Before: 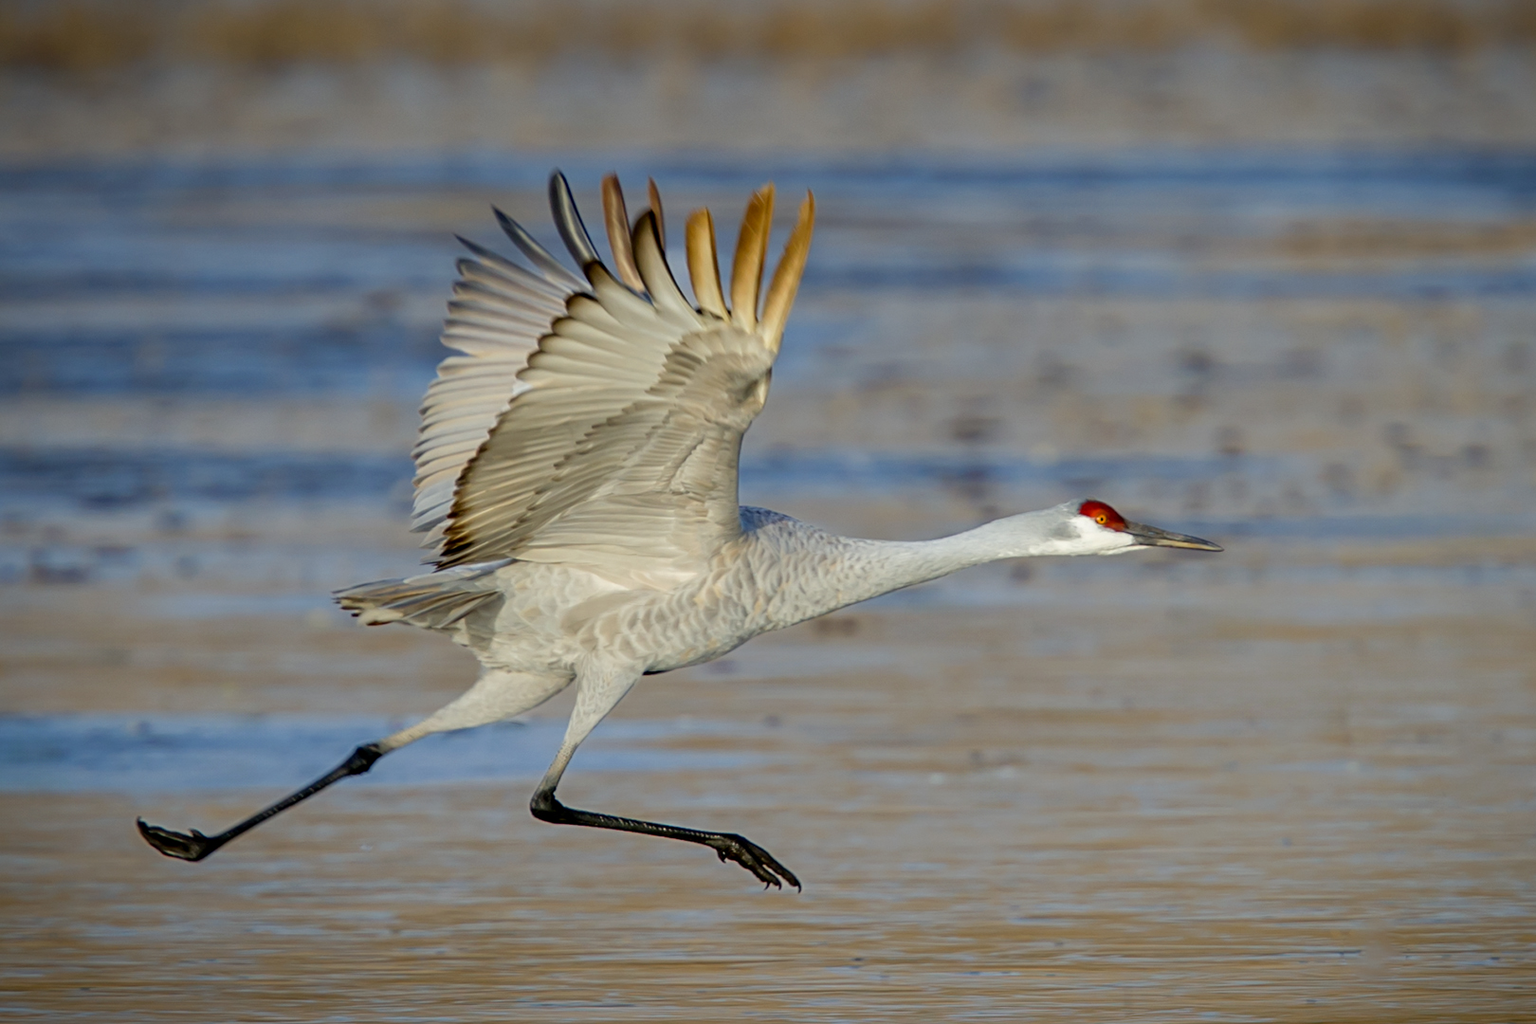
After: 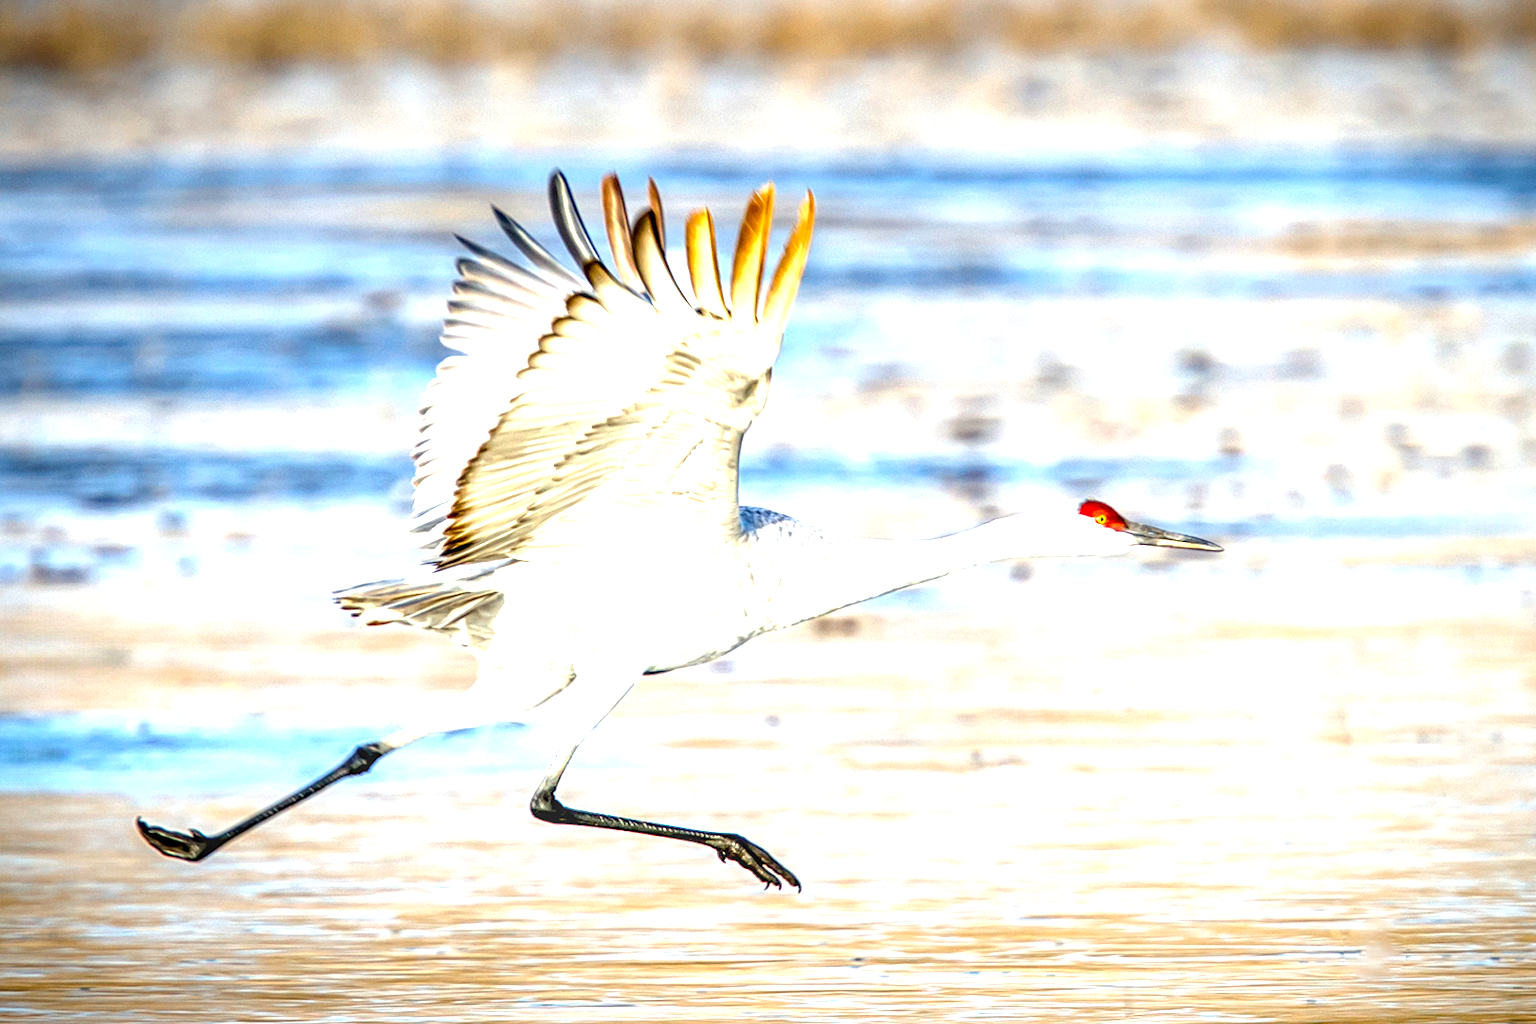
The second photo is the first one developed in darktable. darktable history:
local contrast: highlights 12%, shadows 38%, detail 183%, midtone range 0.471
exposure: black level correction 0, exposure 2.088 EV, compensate exposure bias true, compensate highlight preservation false
